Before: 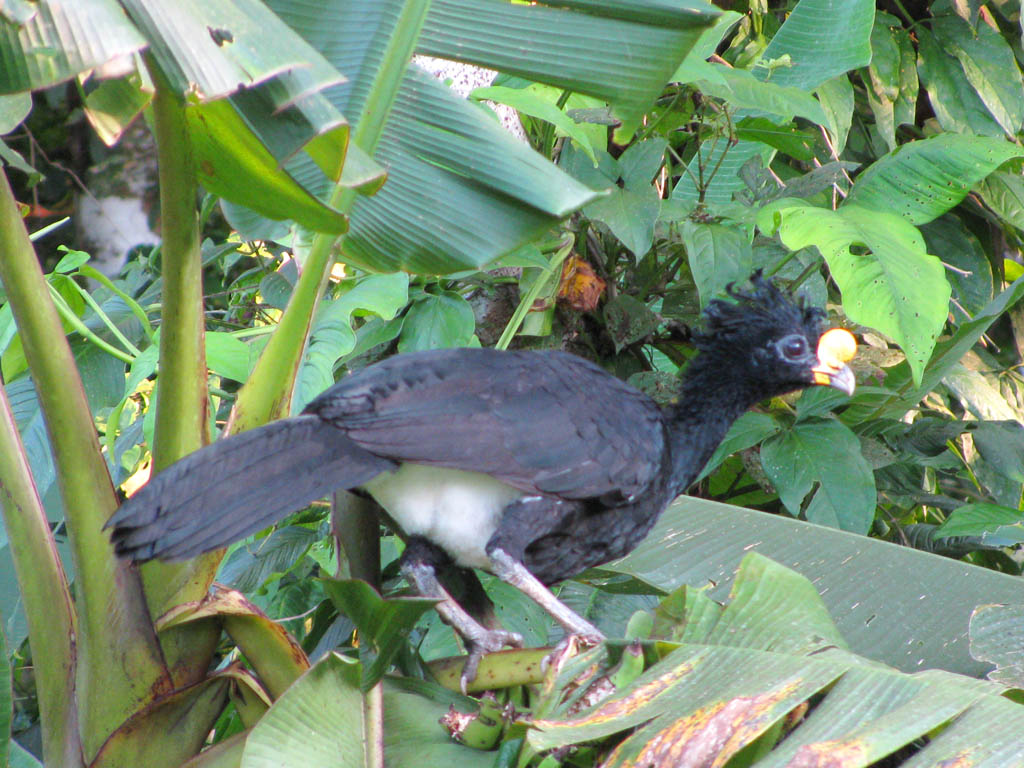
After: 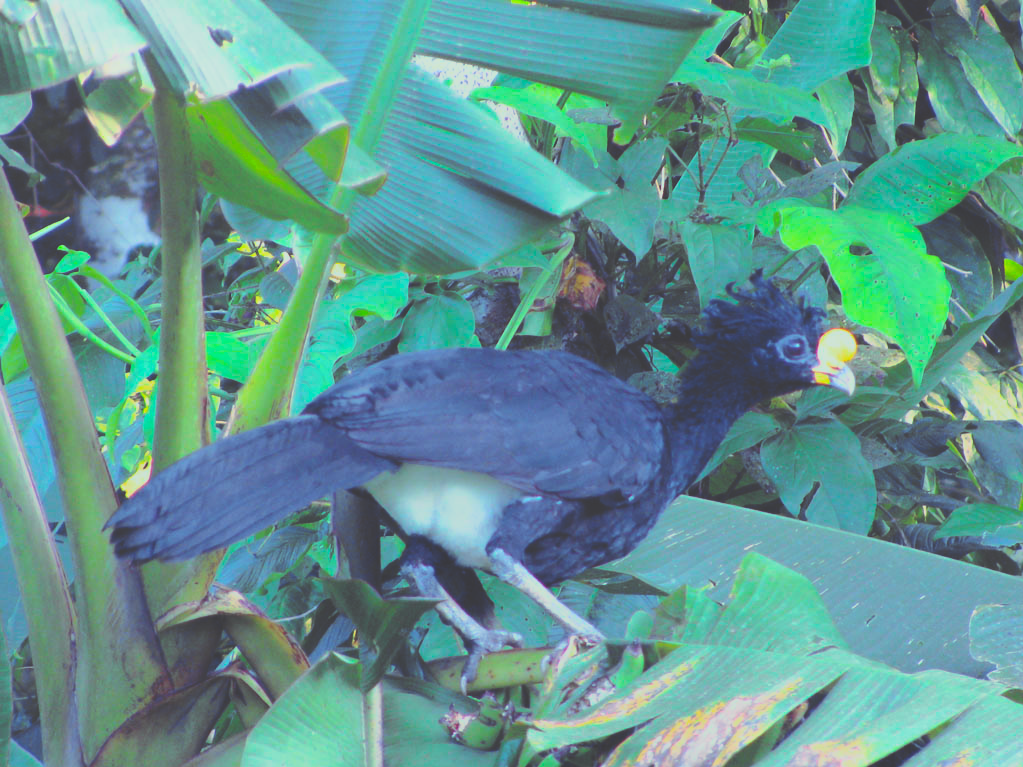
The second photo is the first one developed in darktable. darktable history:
local contrast: detail 70%
tone curve: curves: ch0 [(0, 0) (0.136, 0.071) (0.346, 0.366) (0.489, 0.573) (0.66, 0.748) (0.858, 0.926) (1, 0.977)]; ch1 [(0, 0) (0.353, 0.344) (0.45, 0.46) (0.498, 0.498) (0.521, 0.512) (0.563, 0.559) (0.592, 0.605) (0.641, 0.673) (1, 1)]; ch2 [(0, 0) (0.333, 0.346) (0.375, 0.375) (0.424, 0.43) (0.476, 0.492) (0.502, 0.502) (0.524, 0.531) (0.579, 0.61) (0.612, 0.644) (0.641, 0.722) (1, 1)], color space Lab, independent channels, preserve colors none
rgb curve: curves: ch0 [(0, 0.186) (0.314, 0.284) (0.576, 0.466) (0.805, 0.691) (0.936, 0.886)]; ch1 [(0, 0.186) (0.314, 0.284) (0.581, 0.534) (0.771, 0.746) (0.936, 0.958)]; ch2 [(0, 0.216) (0.275, 0.39) (1, 1)], mode RGB, independent channels, compensate middle gray true, preserve colors none
